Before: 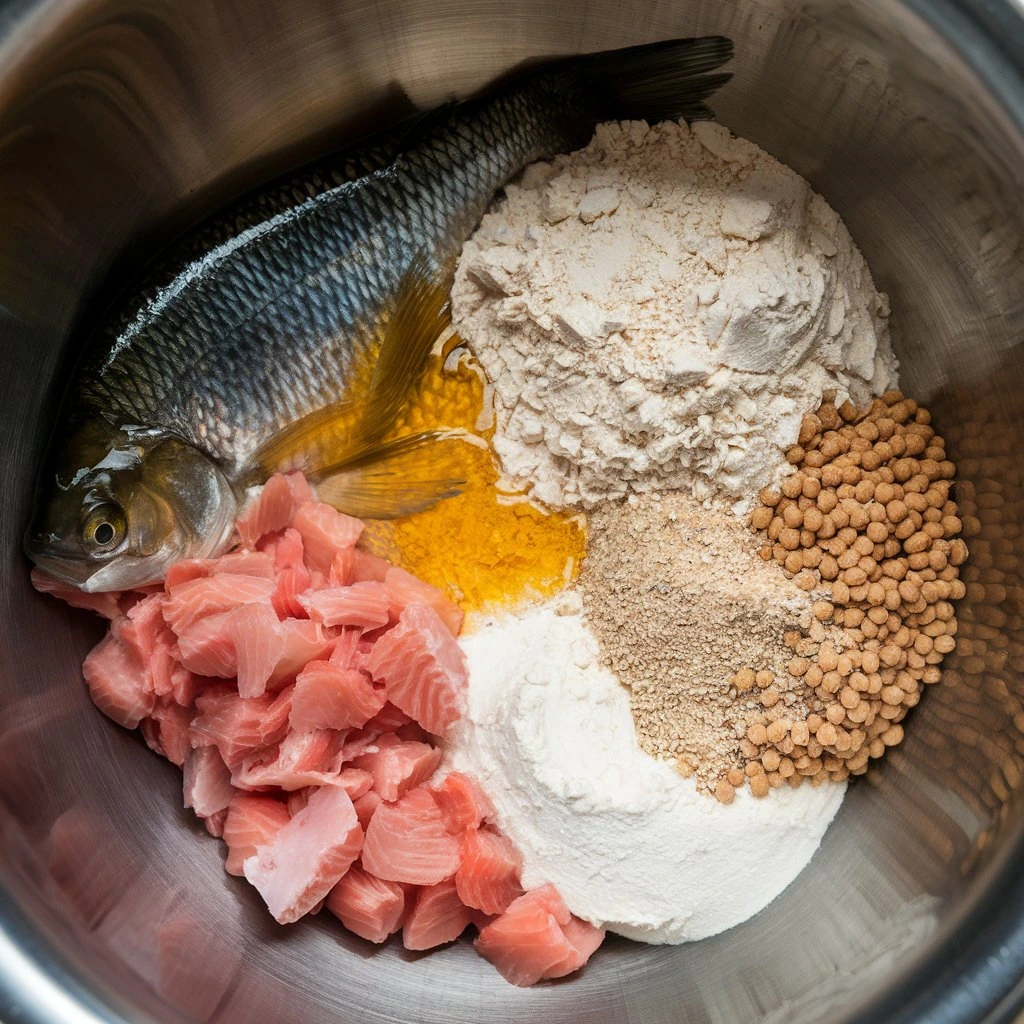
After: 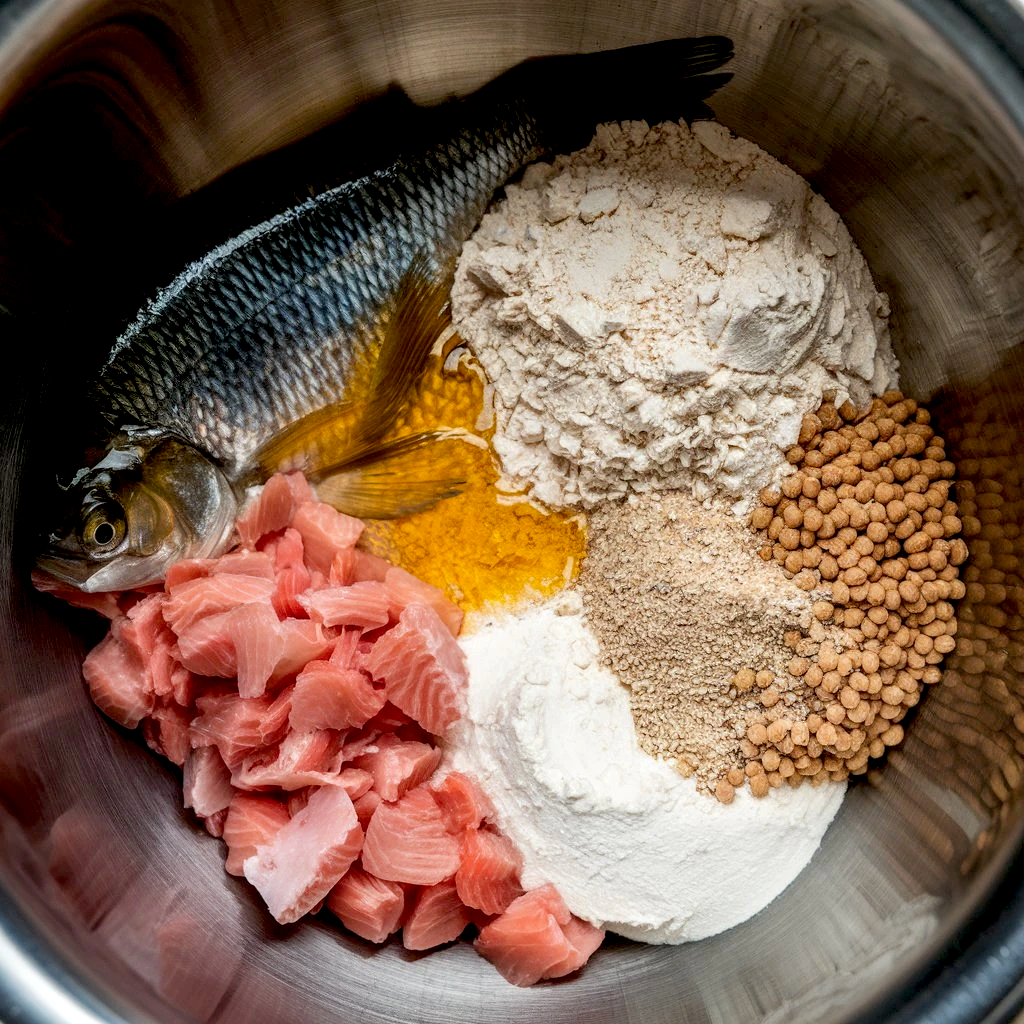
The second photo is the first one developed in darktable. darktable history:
exposure: black level correction 0.016, exposure -0.009 EV, compensate highlight preservation false
local contrast: detail 130%
